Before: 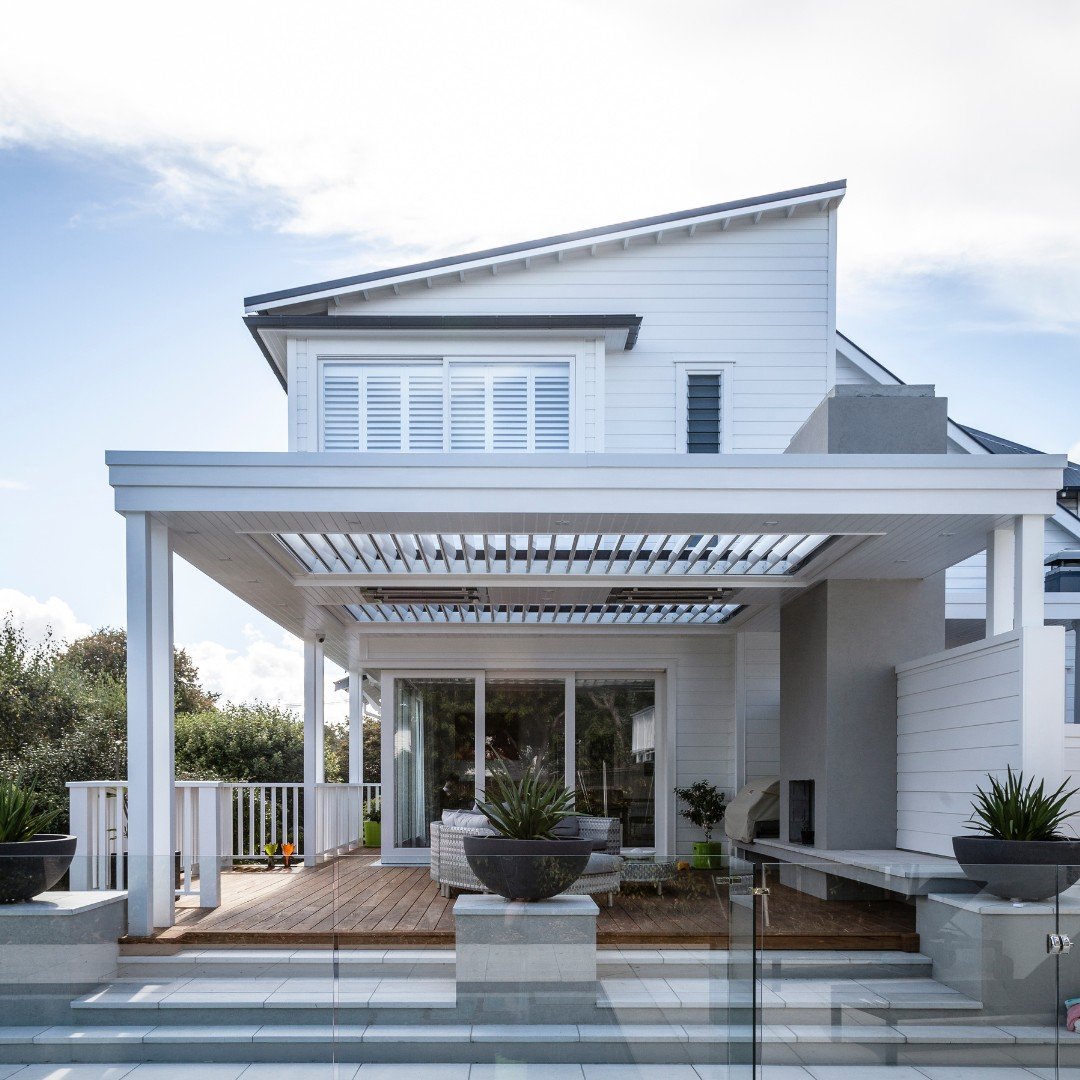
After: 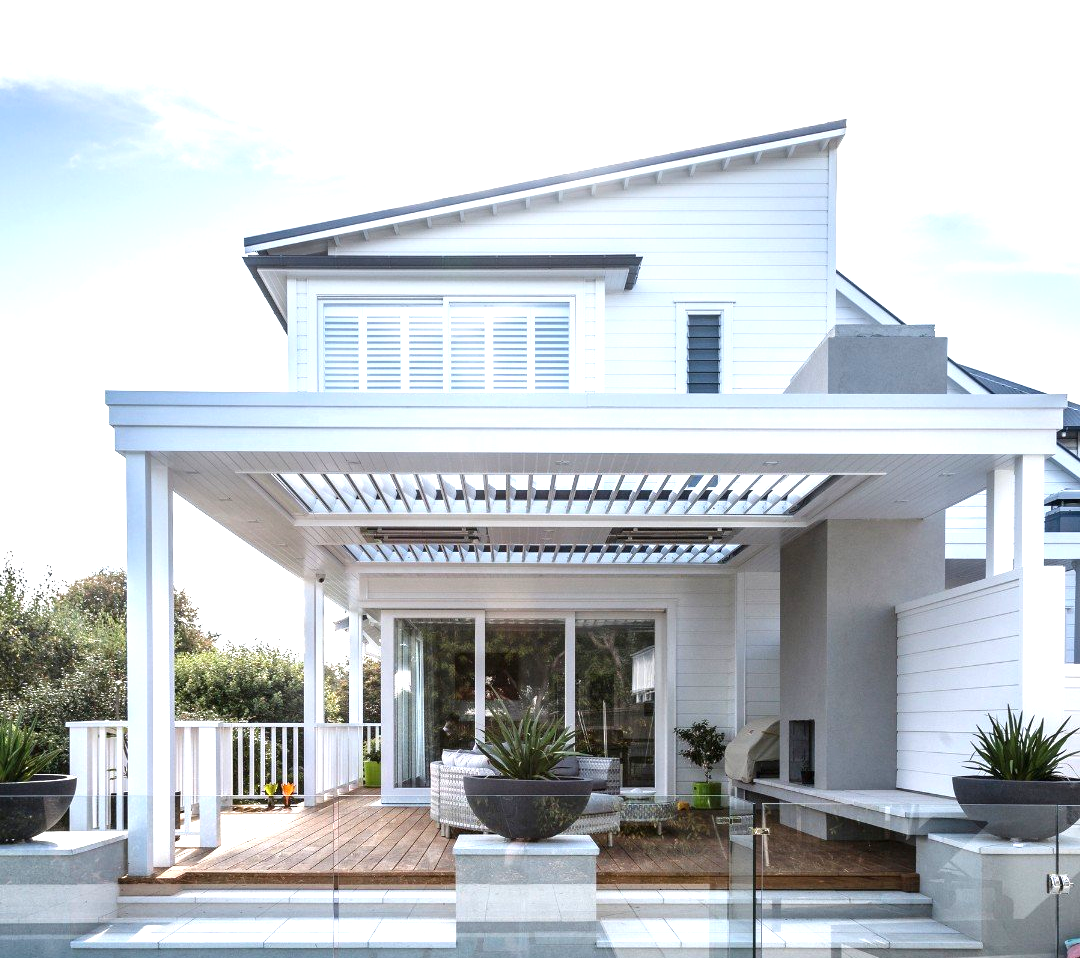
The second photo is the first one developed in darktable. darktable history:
crop and rotate: top 5.609%, bottom 5.609%
graduated density: on, module defaults
exposure: black level correction 0, exposure 1.1 EV, compensate highlight preservation false
